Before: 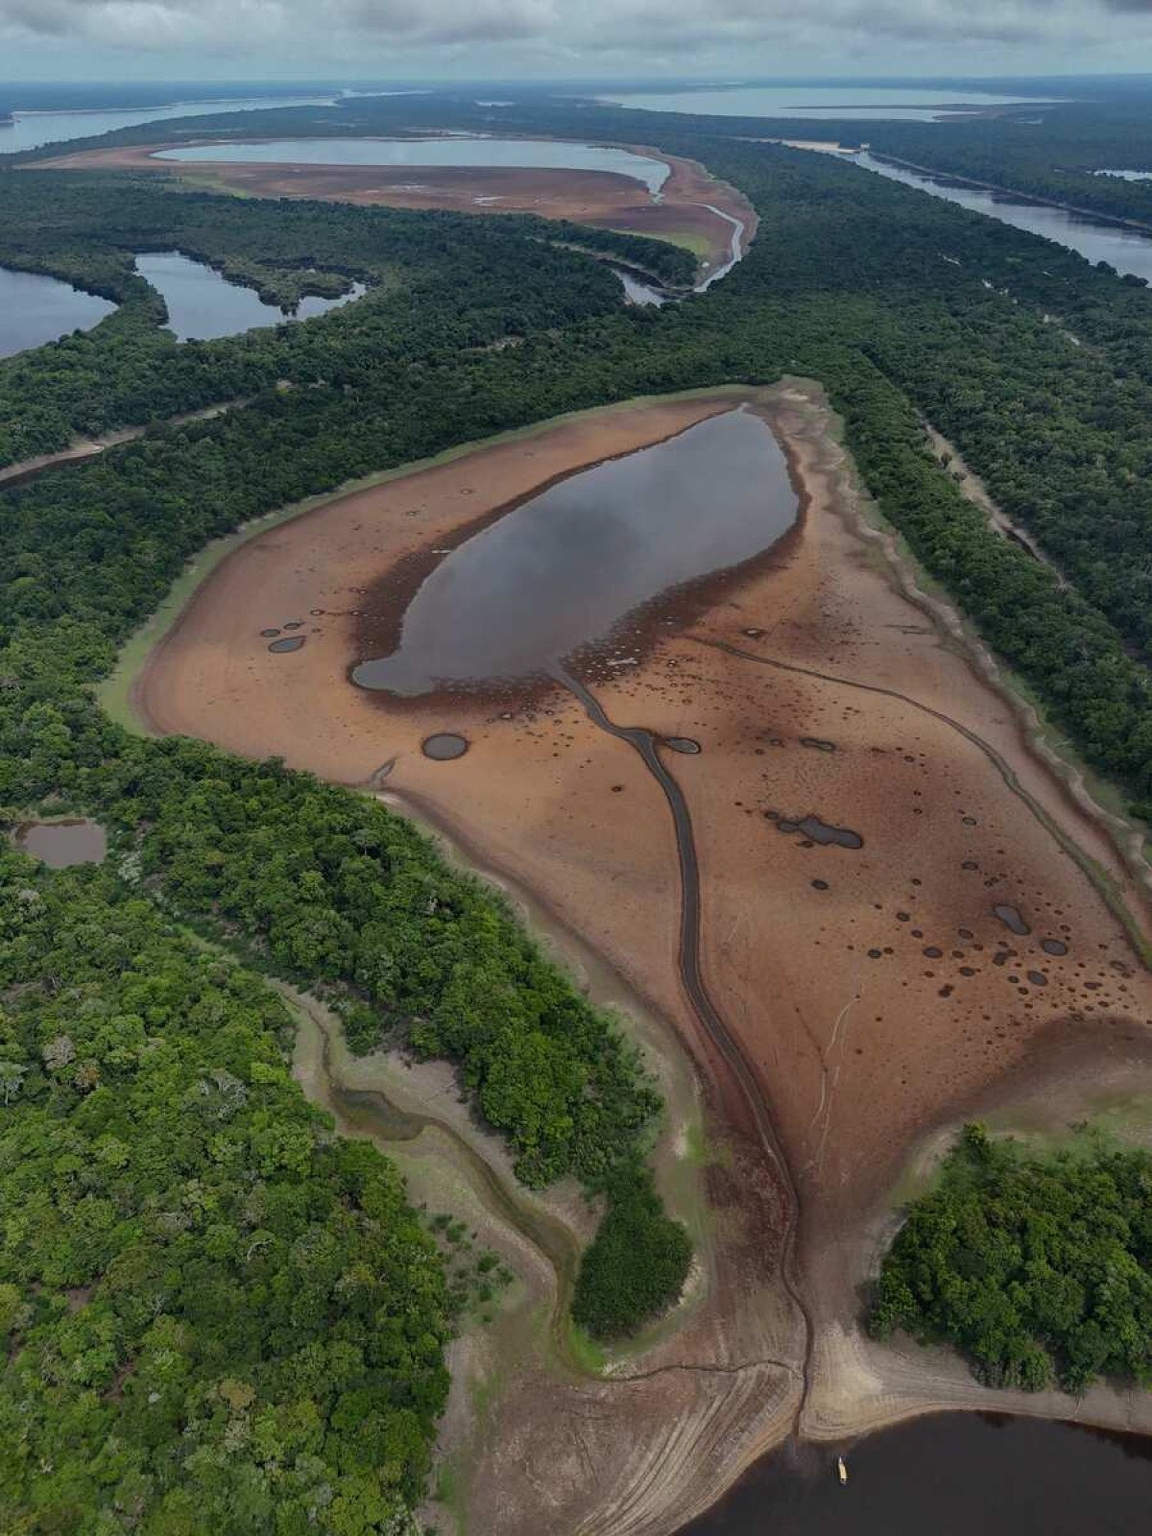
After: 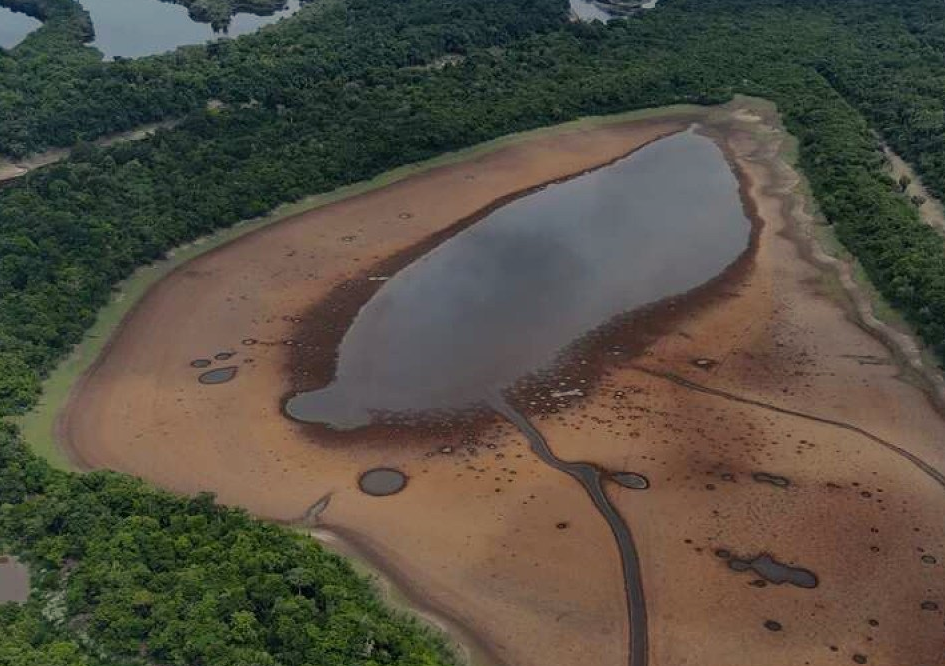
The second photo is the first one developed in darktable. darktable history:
color balance rgb: highlights gain › chroma 3.026%, highlights gain › hue 78.91°, perceptual saturation grading › global saturation 0.599%, global vibrance 9.265%
base curve: curves: ch0 [(0, 0) (0.235, 0.266) (0.503, 0.496) (0.786, 0.72) (1, 1)], preserve colors none
crop: left 6.767%, top 18.55%, right 14.439%, bottom 39.776%
tone equalizer: -8 EV 0.266 EV, -7 EV 0.402 EV, -6 EV 0.386 EV, -5 EV 0.254 EV, -3 EV -0.278 EV, -2 EV -0.43 EV, -1 EV -0.436 EV, +0 EV -0.228 EV, smoothing diameter 24.91%, edges refinement/feathering 7.84, preserve details guided filter
